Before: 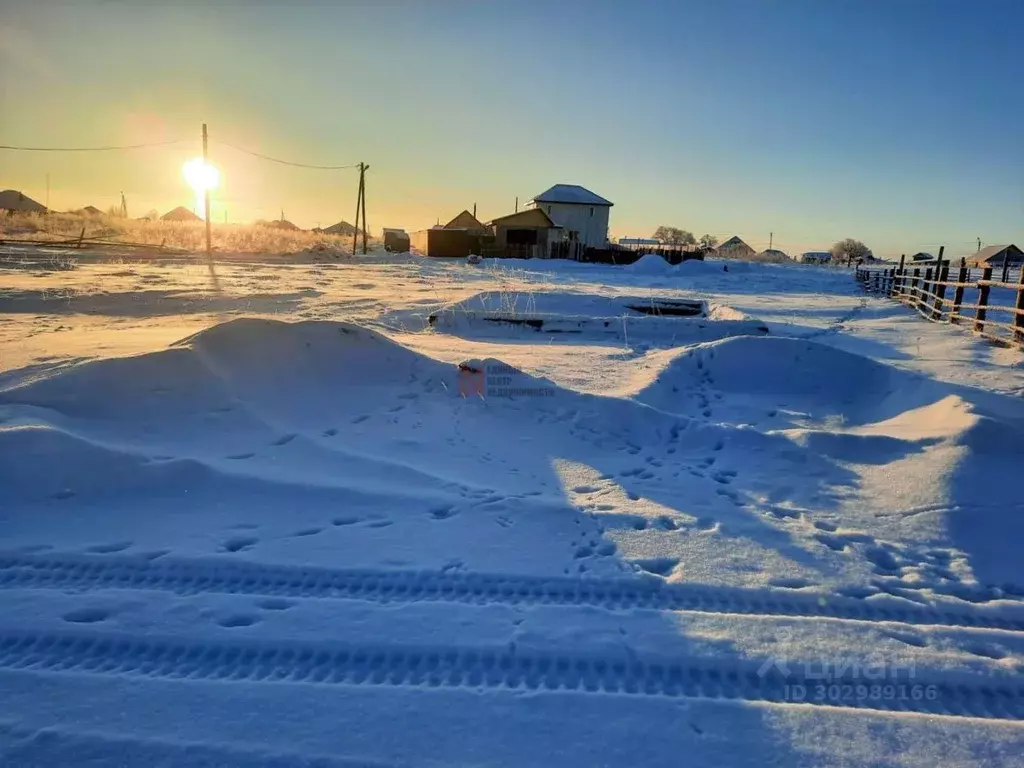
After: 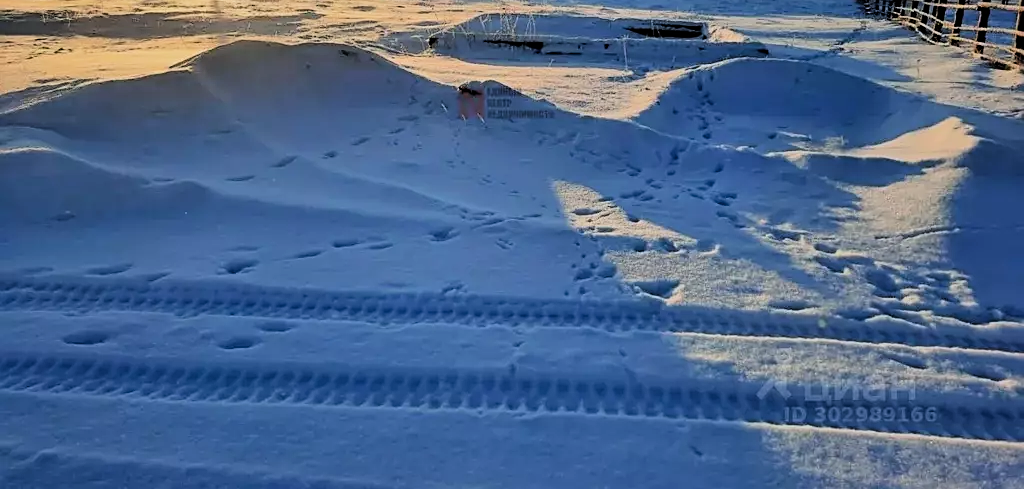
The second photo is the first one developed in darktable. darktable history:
sharpen: on, module defaults
crop and rotate: top 36.263%
filmic rgb: black relative exposure -7.49 EV, white relative exposure 5 EV, hardness 3.33, contrast 1.299, color science v6 (2022)
